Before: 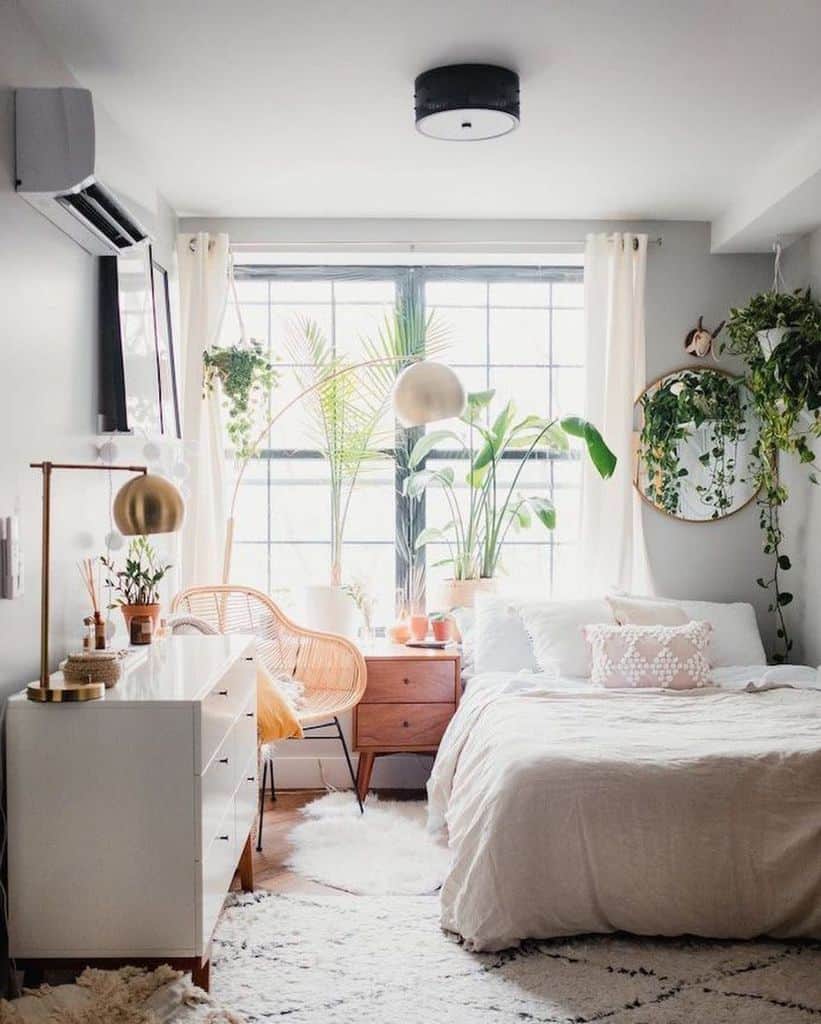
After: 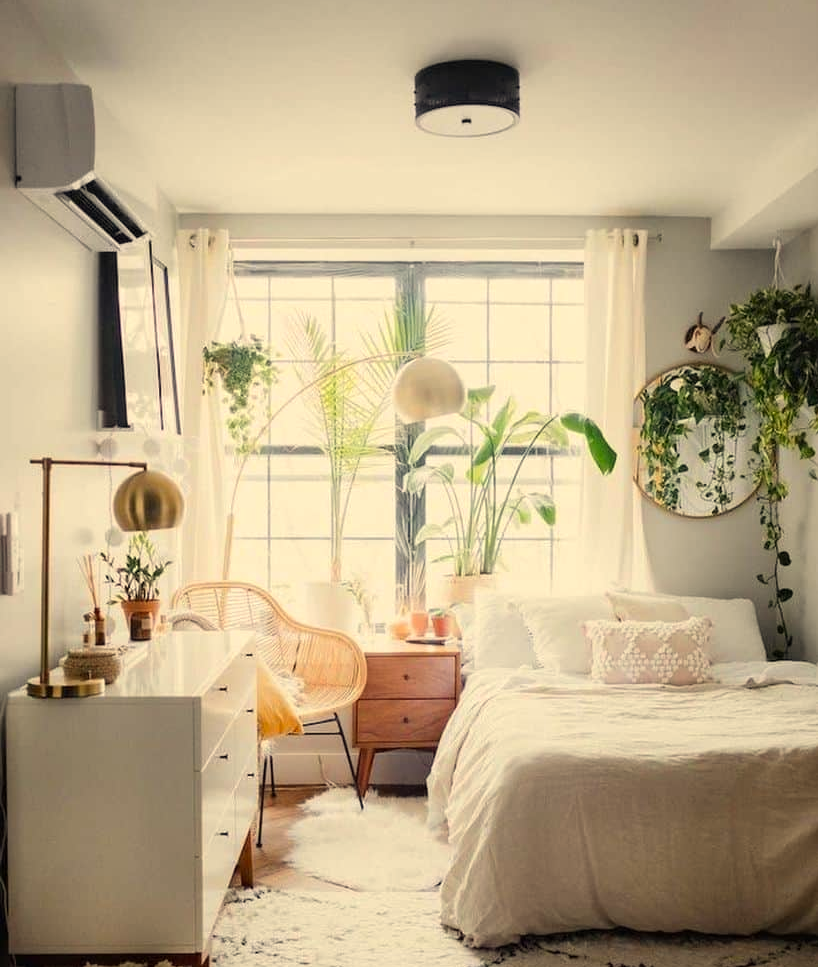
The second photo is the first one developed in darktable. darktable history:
color correction: highlights a* 2.5, highlights b* 22.85
crop: top 0.462%, right 0.262%, bottom 5.081%
